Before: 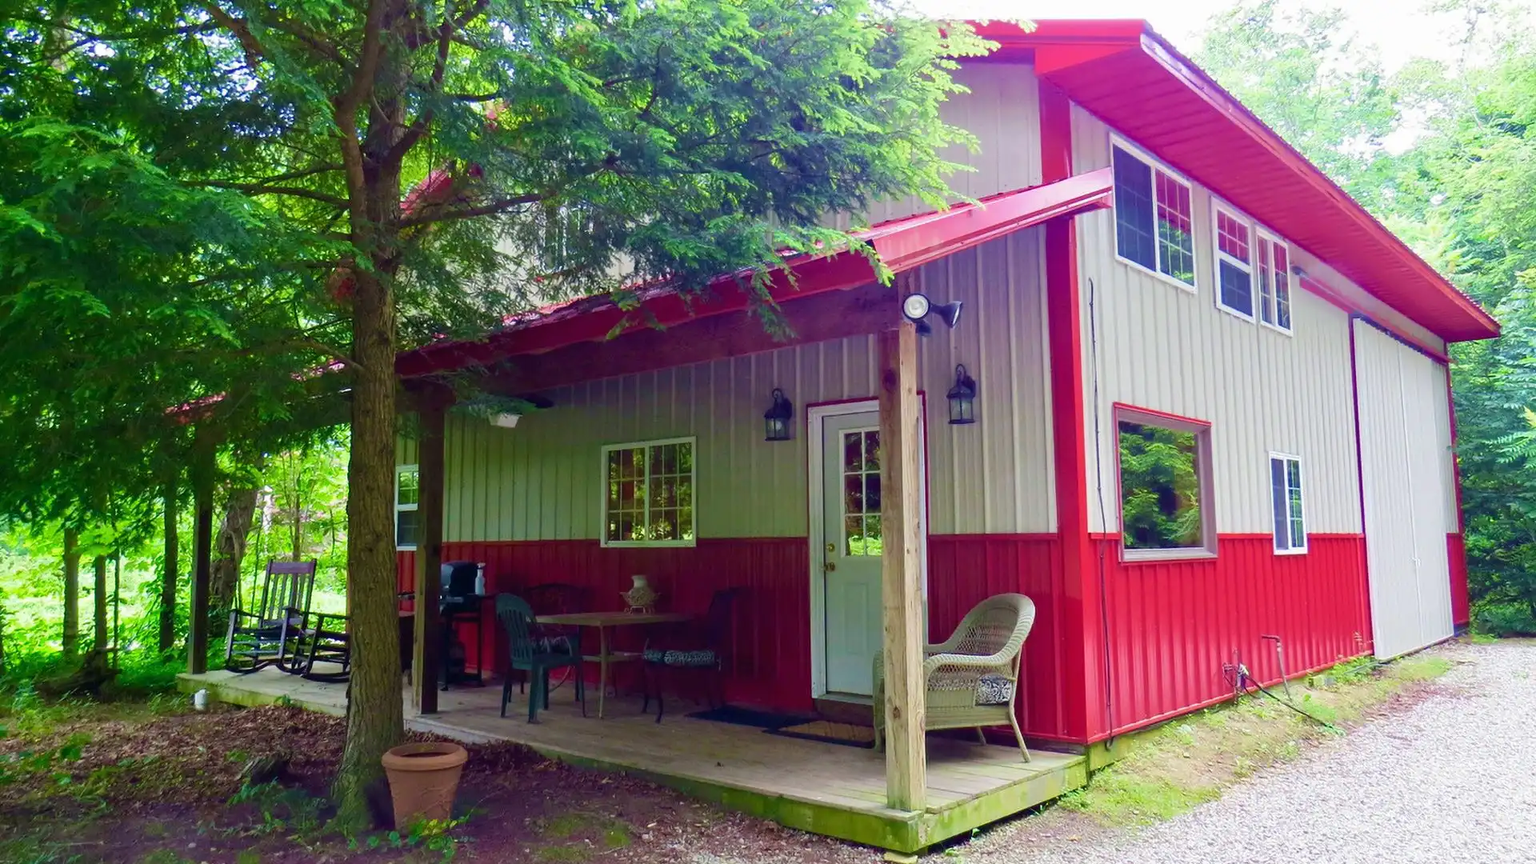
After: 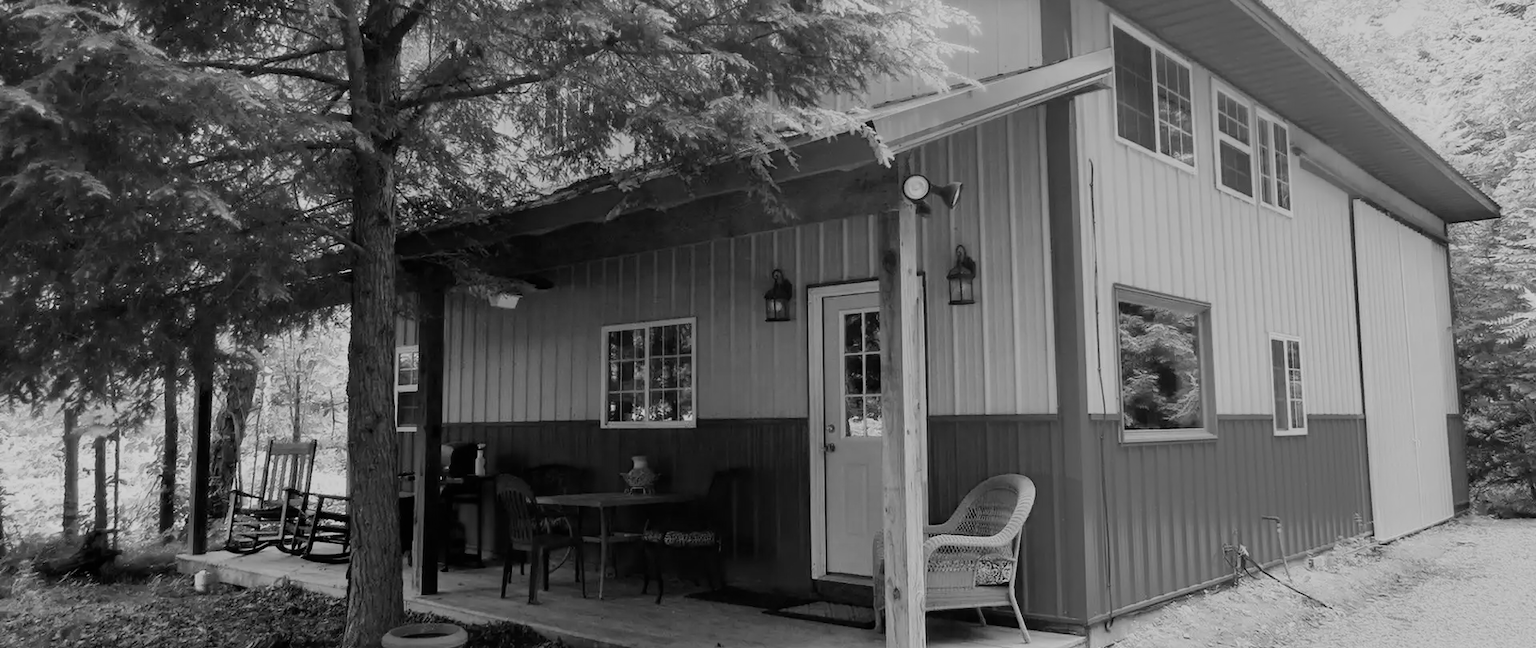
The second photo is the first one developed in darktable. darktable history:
velvia: strength 17%
filmic rgb: black relative exposure -7.48 EV, white relative exposure 4.83 EV, hardness 3.4, color science v6 (2022)
crop: top 13.819%, bottom 11.169%
monochrome: a -71.75, b 75.82
